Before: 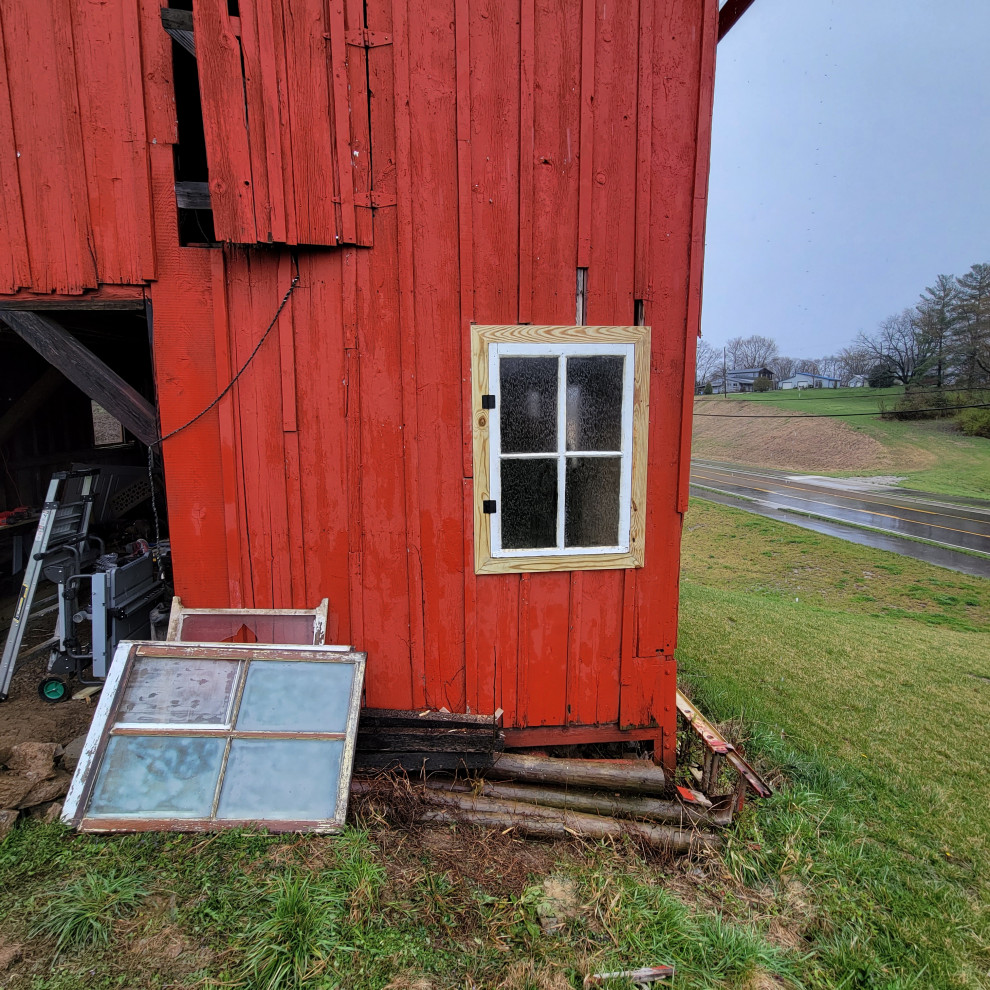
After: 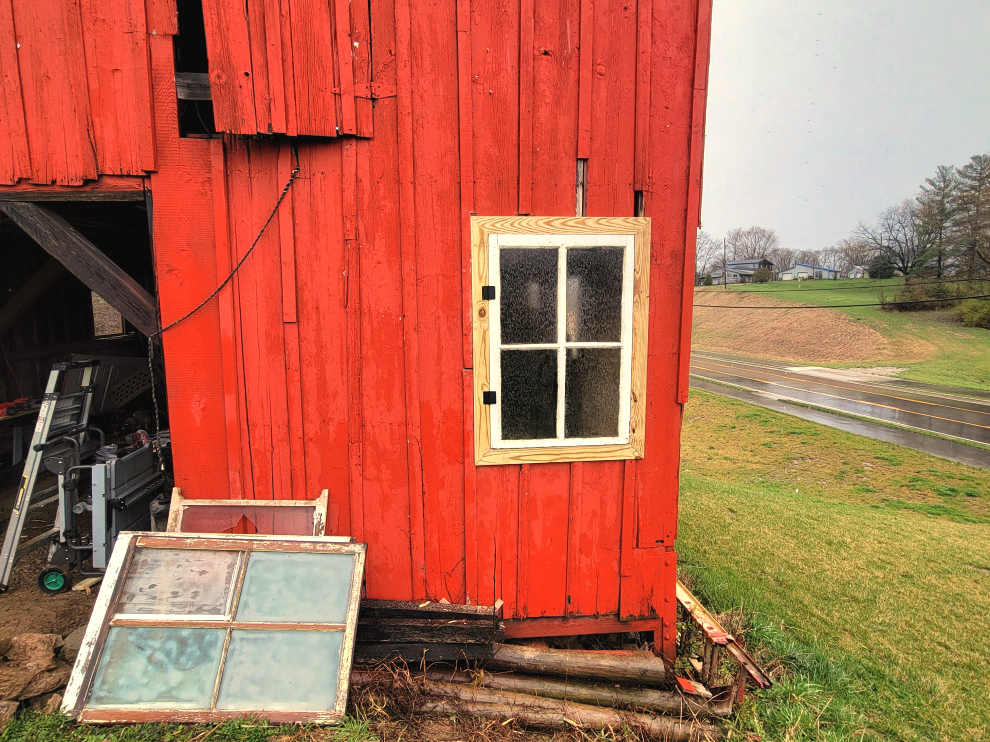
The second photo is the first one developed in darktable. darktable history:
crop: top 11.038%, bottom 13.962%
exposure: black level correction -0.002, exposure 0.54 EV, compensate highlight preservation false
white balance: red 1.138, green 0.996, blue 0.812
